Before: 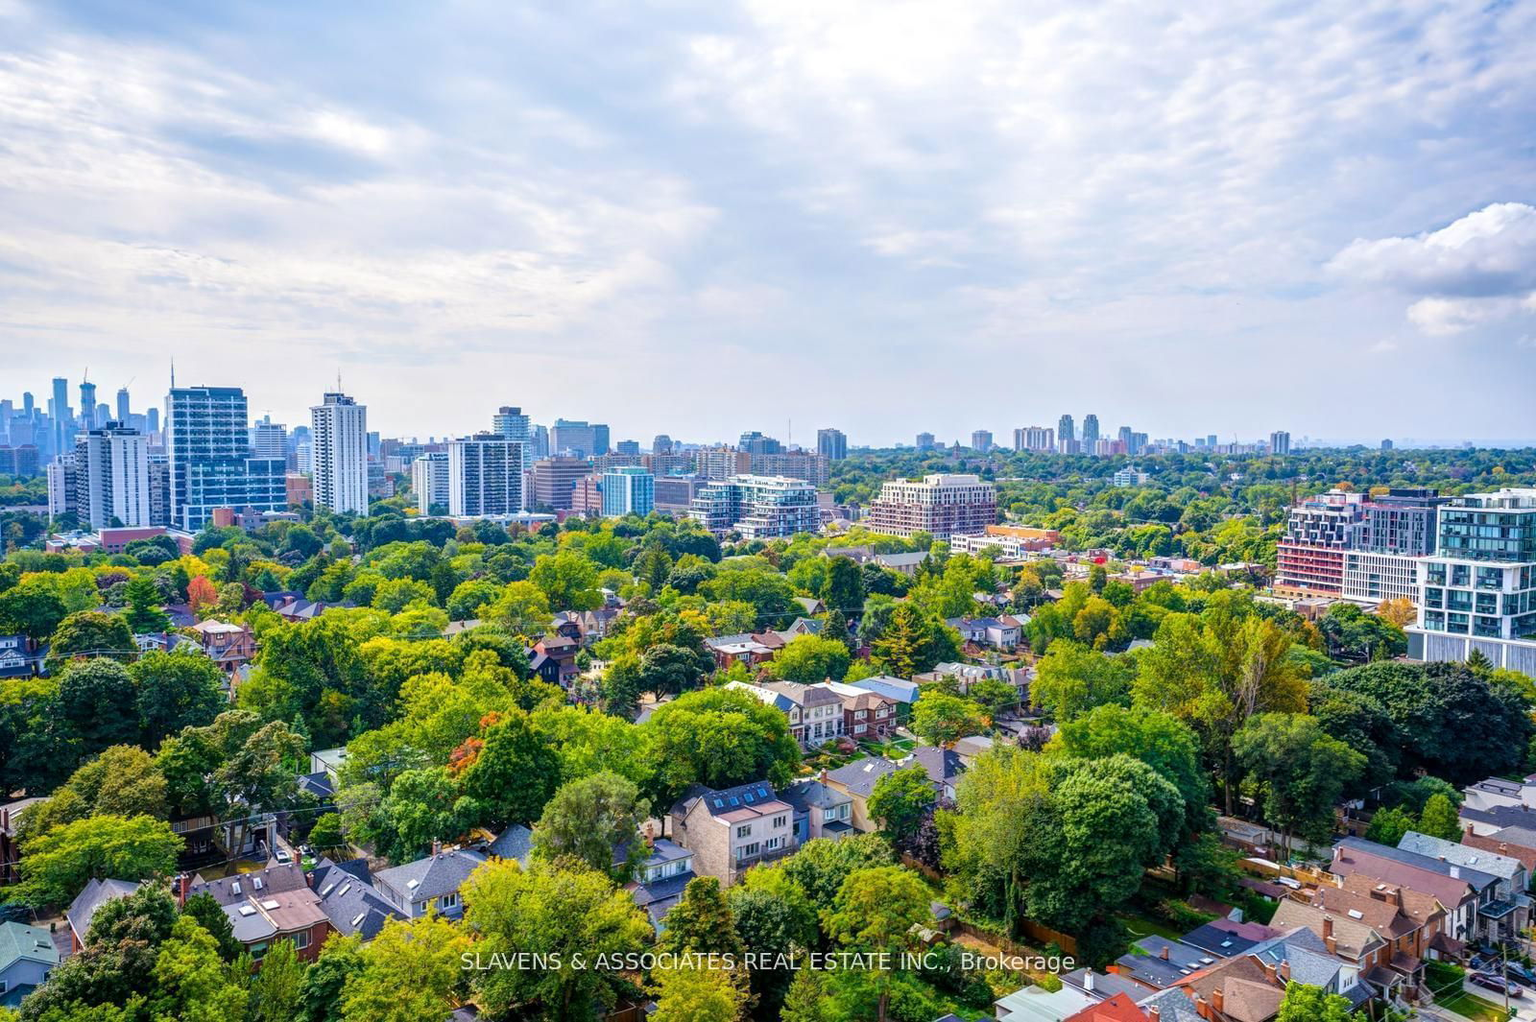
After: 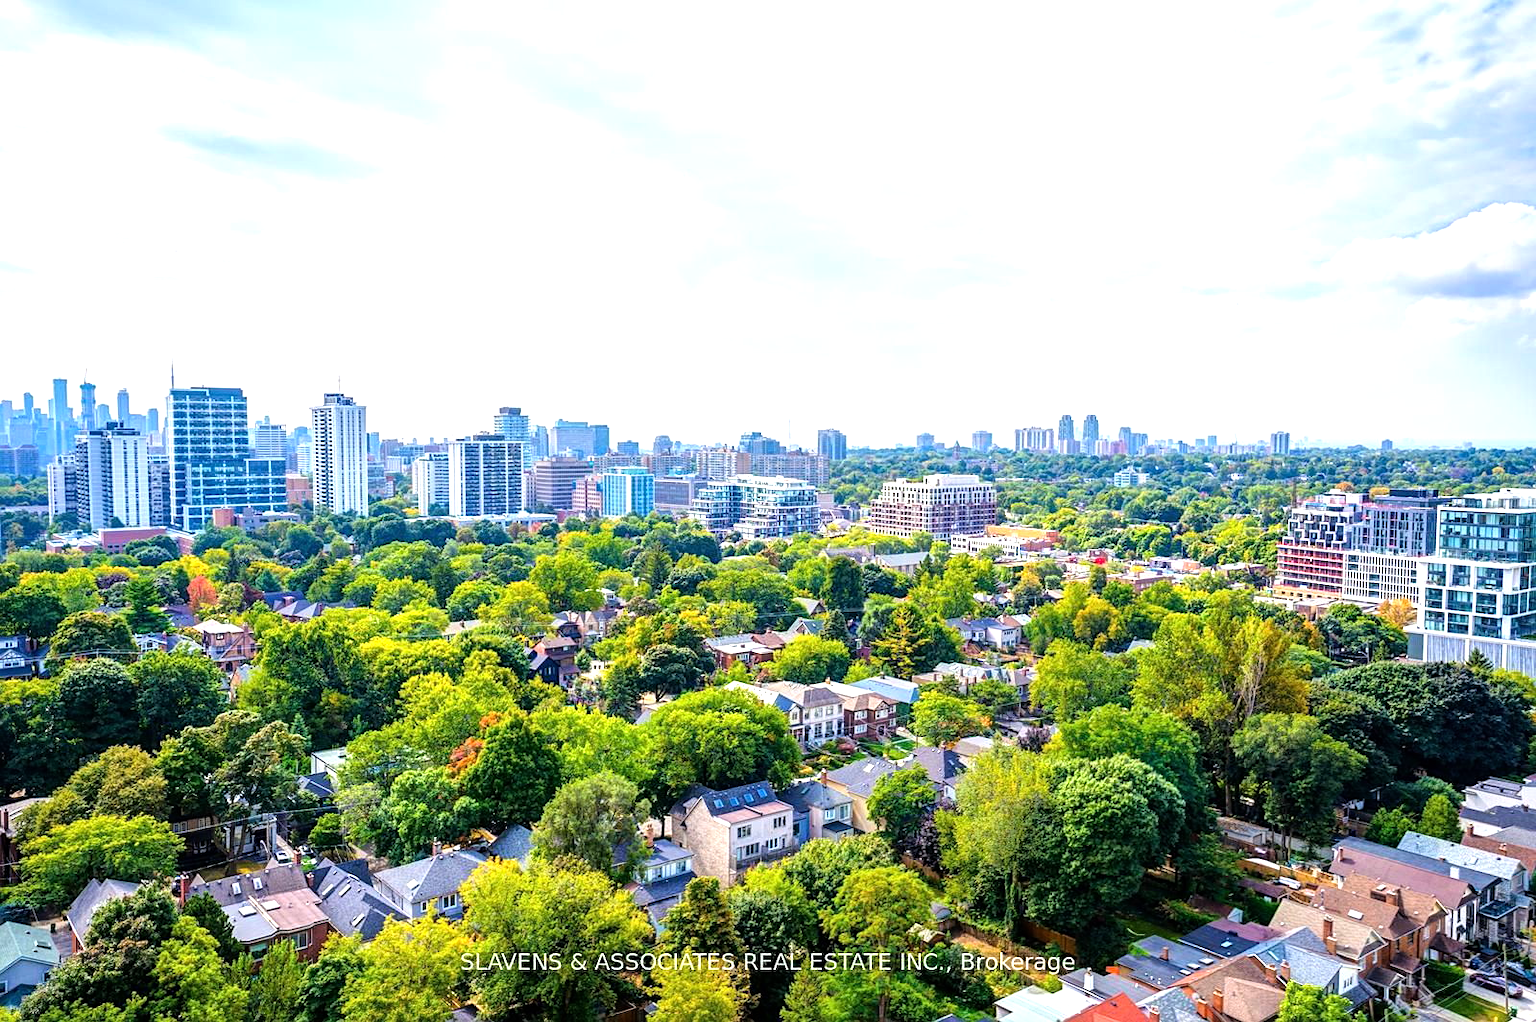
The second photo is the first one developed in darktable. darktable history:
tone equalizer: -8 EV -0.737 EV, -7 EV -0.686 EV, -6 EV -0.595 EV, -5 EV -0.375 EV, -3 EV 0.368 EV, -2 EV 0.6 EV, -1 EV 0.685 EV, +0 EV 0.737 EV
sharpen: amount 0.215
